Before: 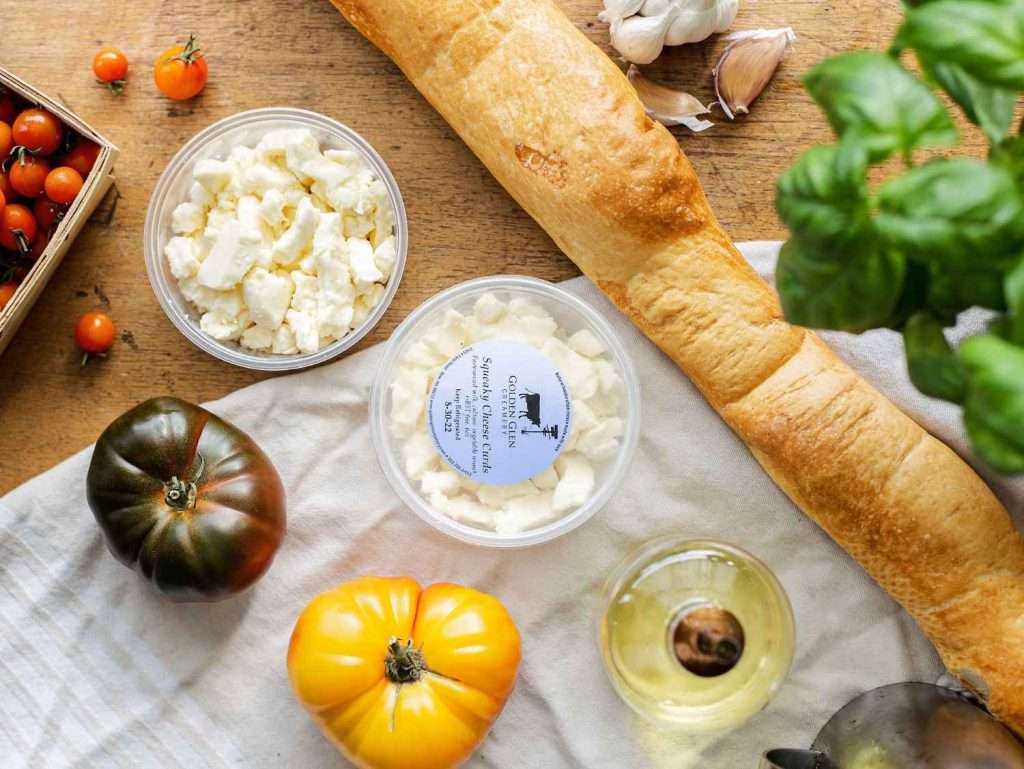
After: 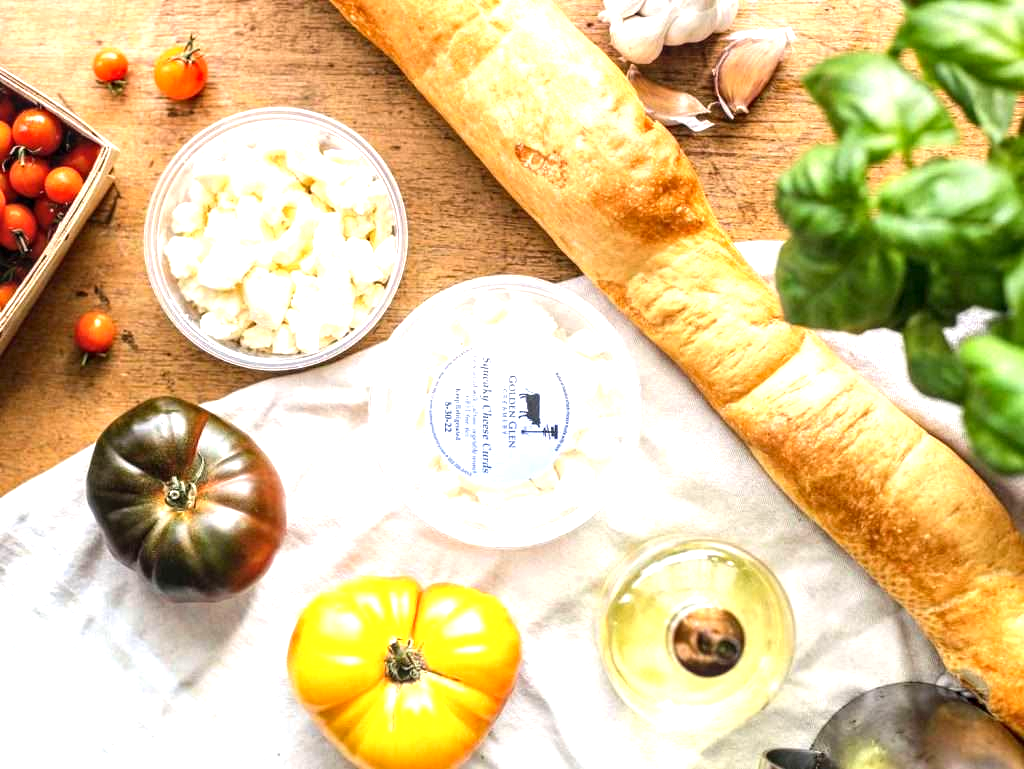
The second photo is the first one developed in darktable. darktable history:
exposure: black level correction 0, exposure 1.1 EV, compensate exposure bias true, compensate highlight preservation false
local contrast: detail 130%
graduated density: density 0.38 EV, hardness 21%, rotation -6.11°, saturation 32%
